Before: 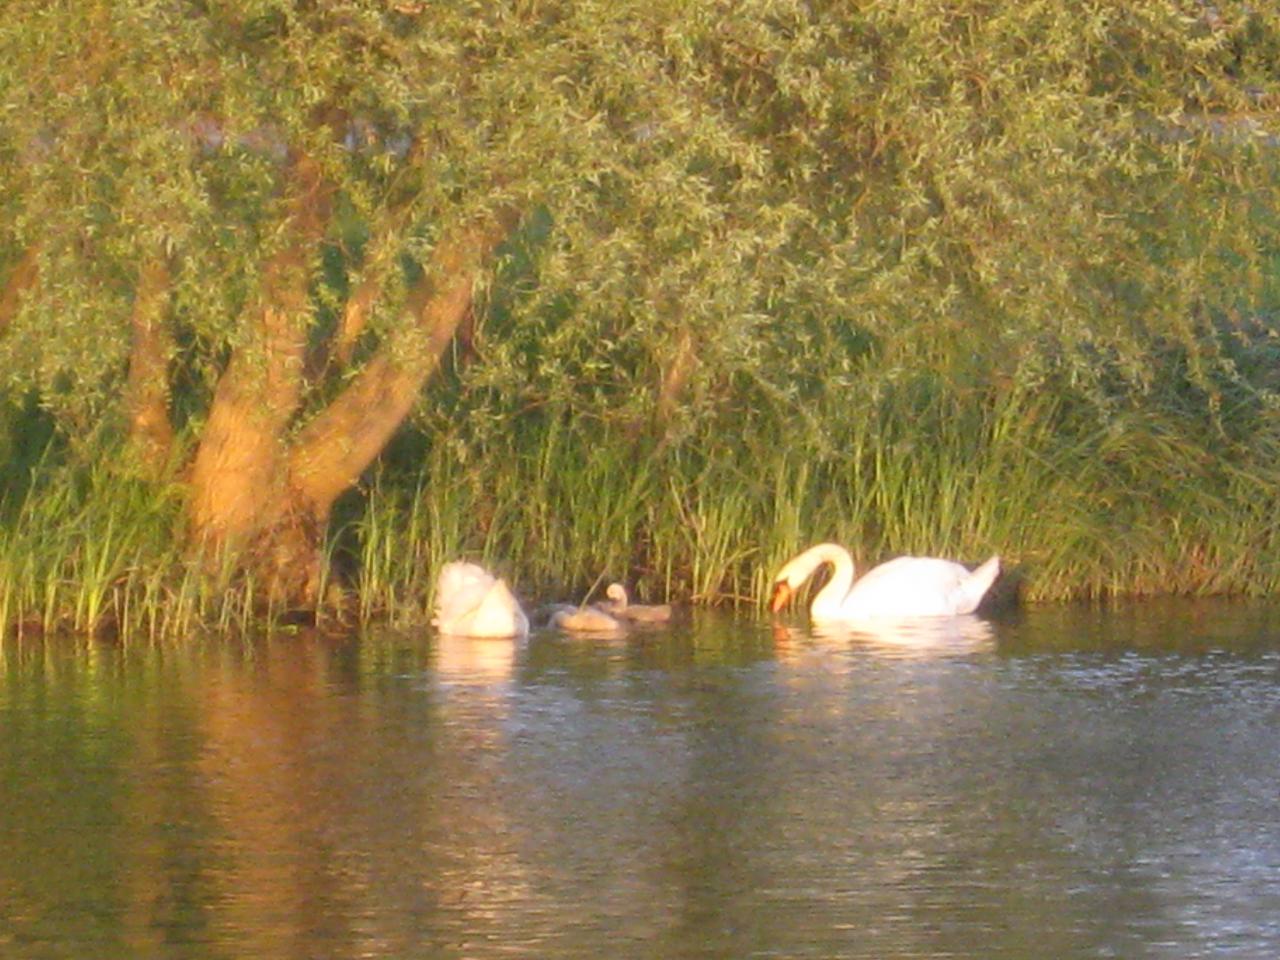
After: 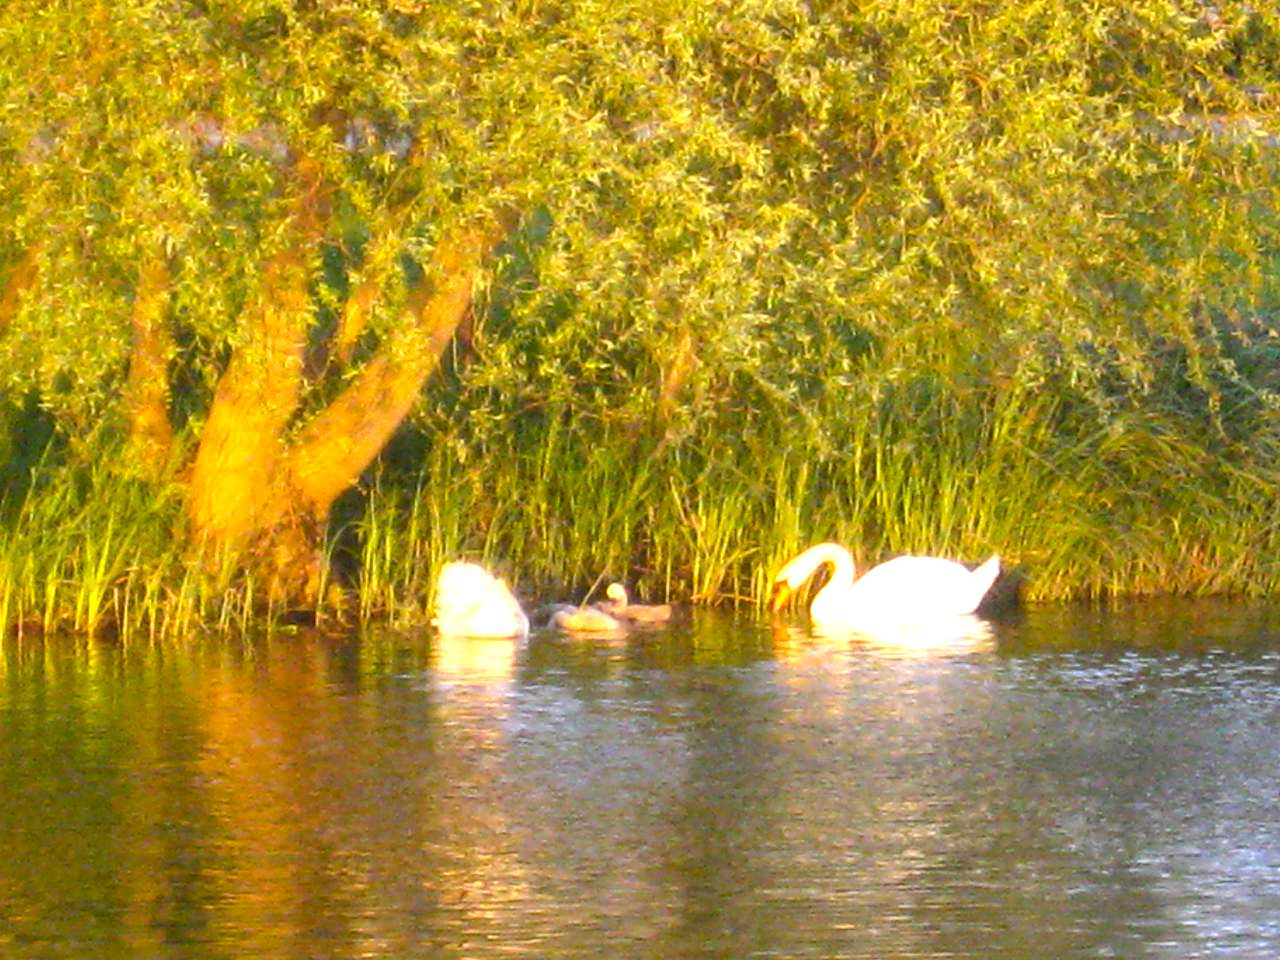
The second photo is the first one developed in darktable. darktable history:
tone equalizer: -8 EV -0.784 EV, -7 EV -0.696 EV, -6 EV -0.624 EV, -5 EV -0.366 EV, -3 EV 0.379 EV, -2 EV 0.6 EV, -1 EV 0.681 EV, +0 EV 0.729 EV, edges refinement/feathering 500, mask exposure compensation -1.57 EV, preserve details no
shadows and highlights: radius 46.8, white point adjustment 6.8, compress 79.89%, soften with gaussian
color balance rgb: shadows lift › chroma 0.787%, shadows lift › hue 110.06°, perceptual saturation grading › global saturation 30.125%, global vibrance 20%
